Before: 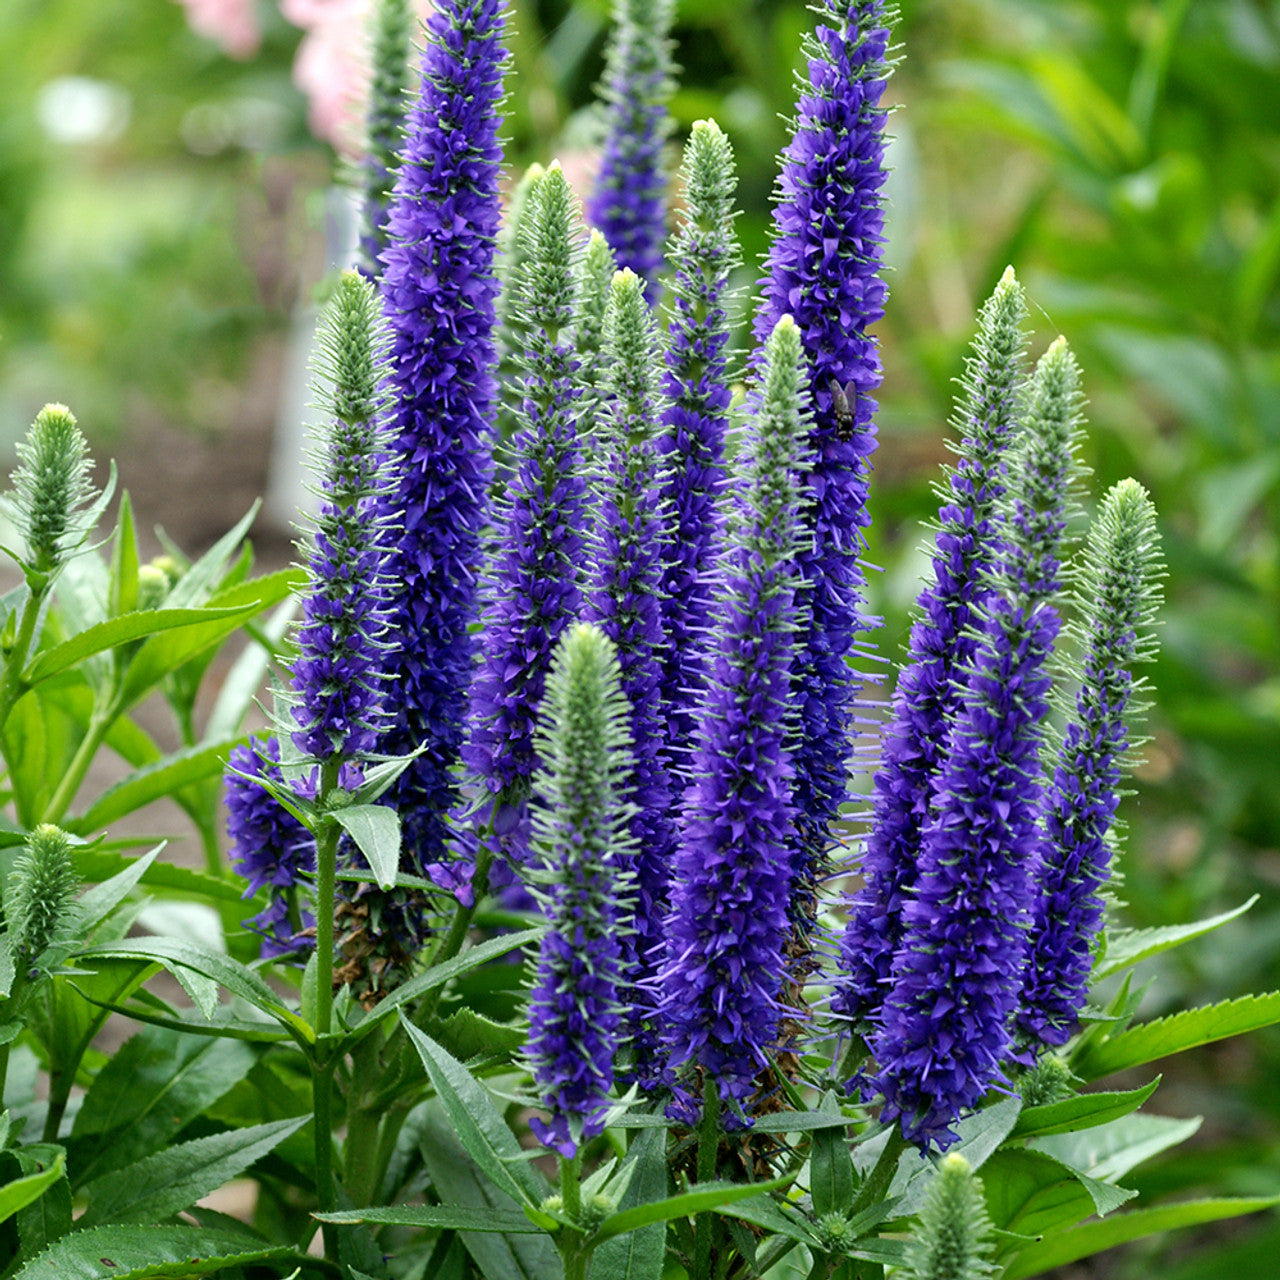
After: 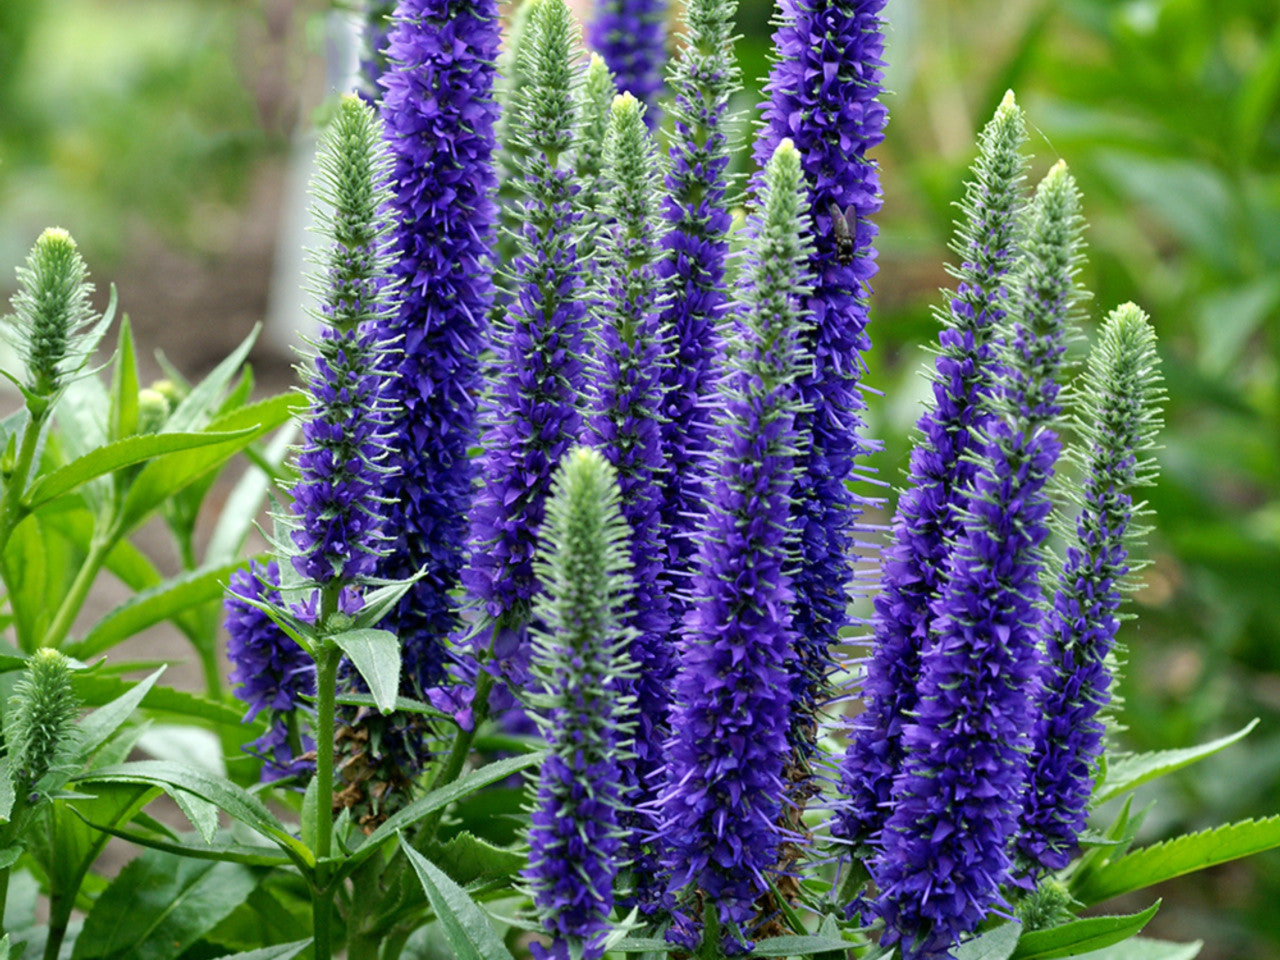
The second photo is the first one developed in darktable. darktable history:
crop: top 13.819%, bottom 11.169%
lowpass: radius 0.5, unbound 0
